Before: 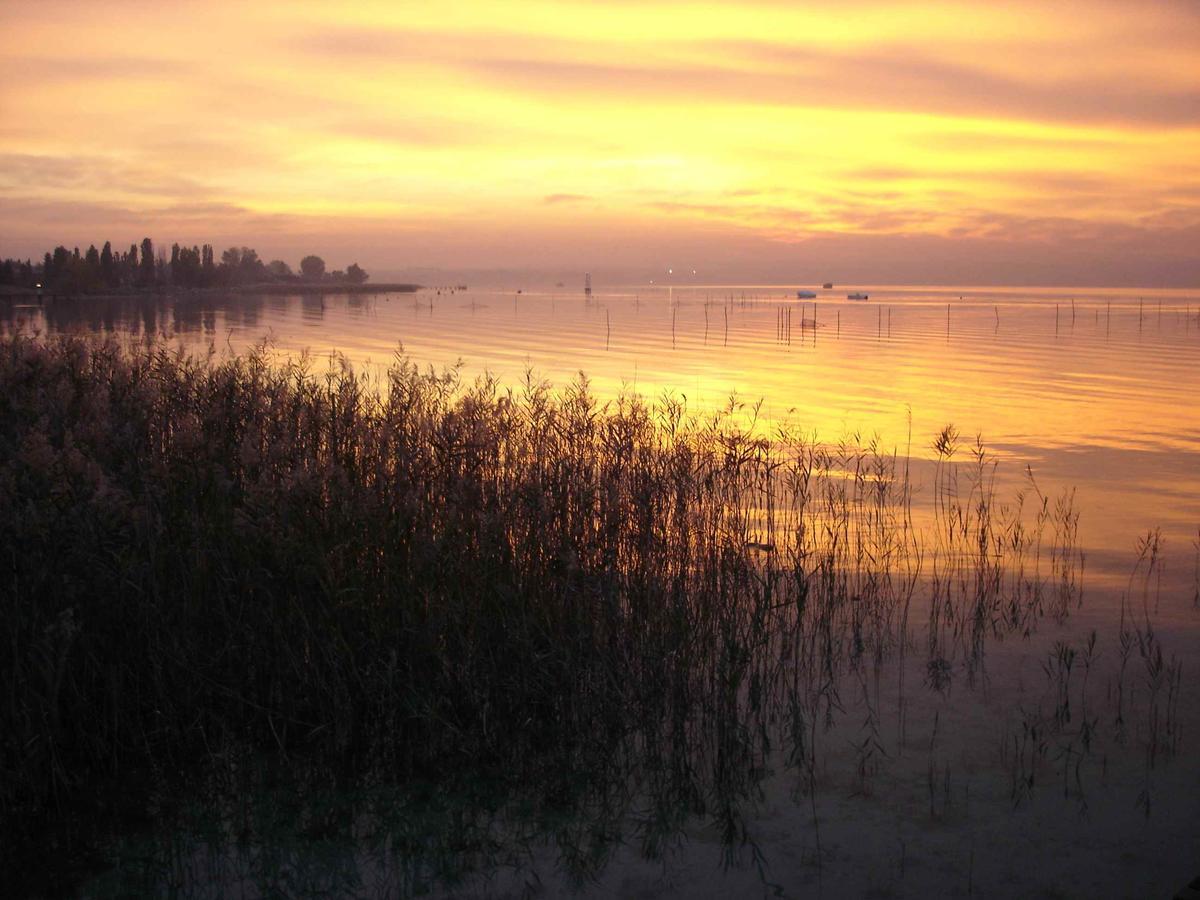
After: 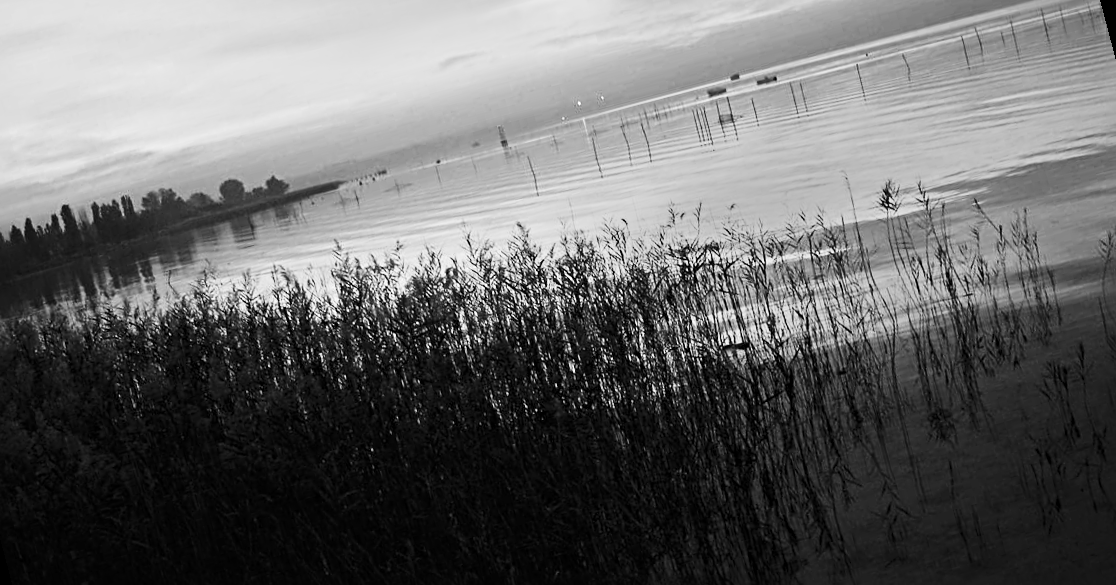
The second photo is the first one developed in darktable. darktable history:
rotate and perspective: rotation -14.8°, crop left 0.1, crop right 0.903, crop top 0.25, crop bottom 0.748
white balance: red 1.045, blue 0.932
monochrome: a 26.22, b 42.67, size 0.8
local contrast: mode bilateral grid, contrast 20, coarseness 50, detail 120%, midtone range 0.2
tone equalizer: on, module defaults
contrast brightness saturation: contrast 0.26, brightness 0.02, saturation 0.87
sharpen: radius 4
